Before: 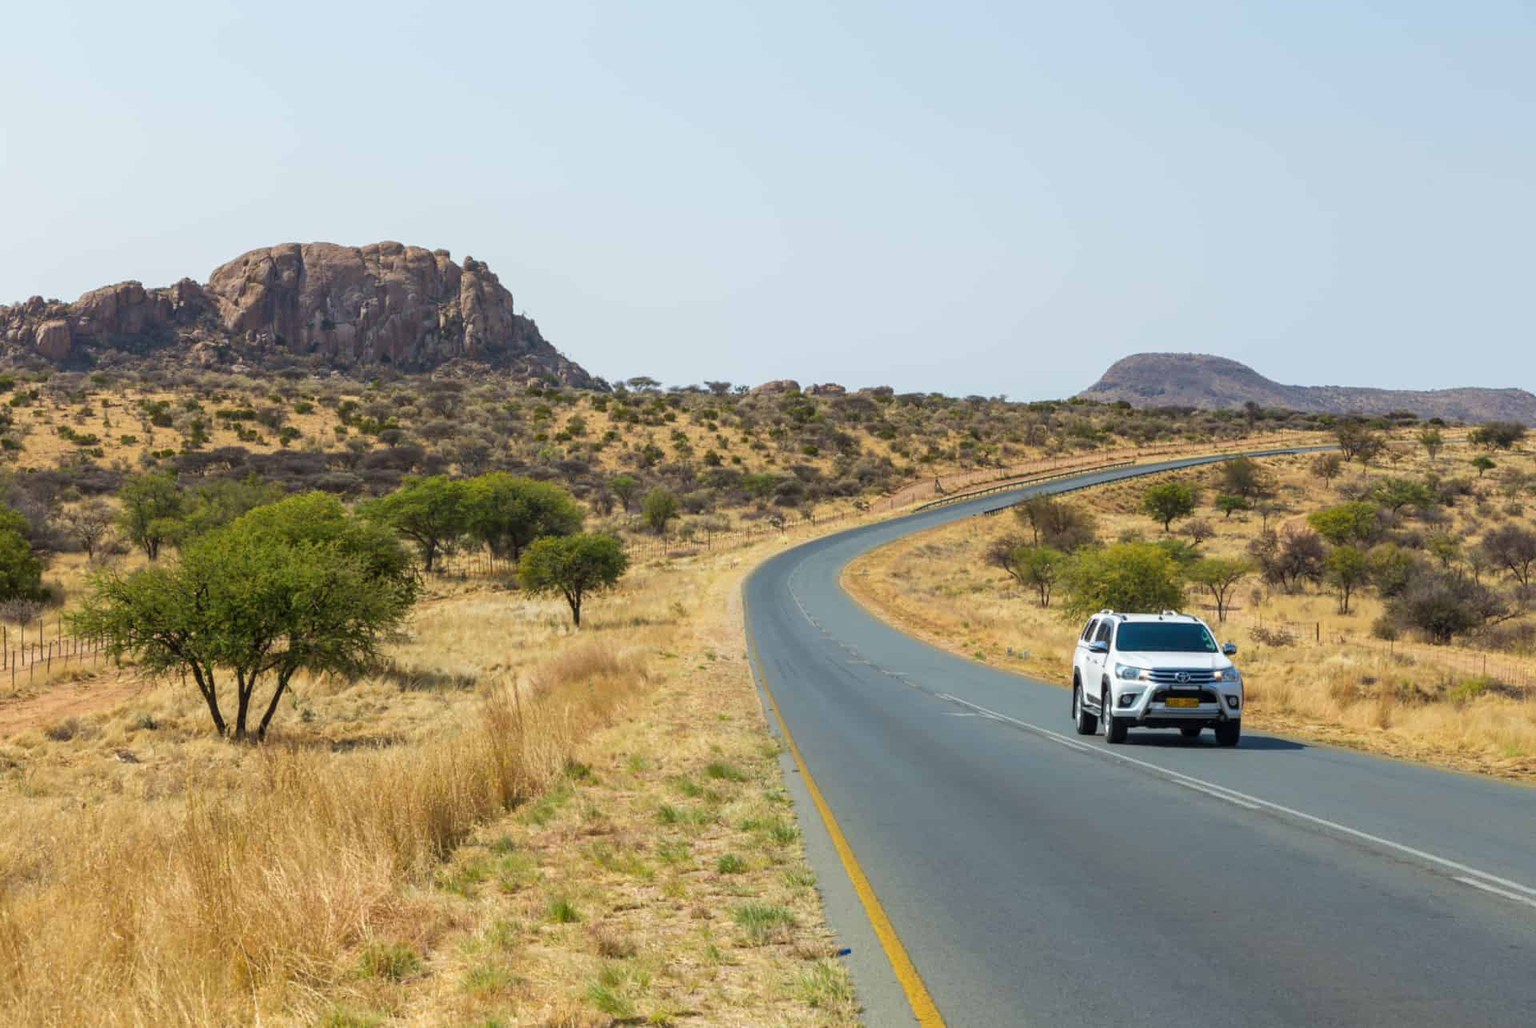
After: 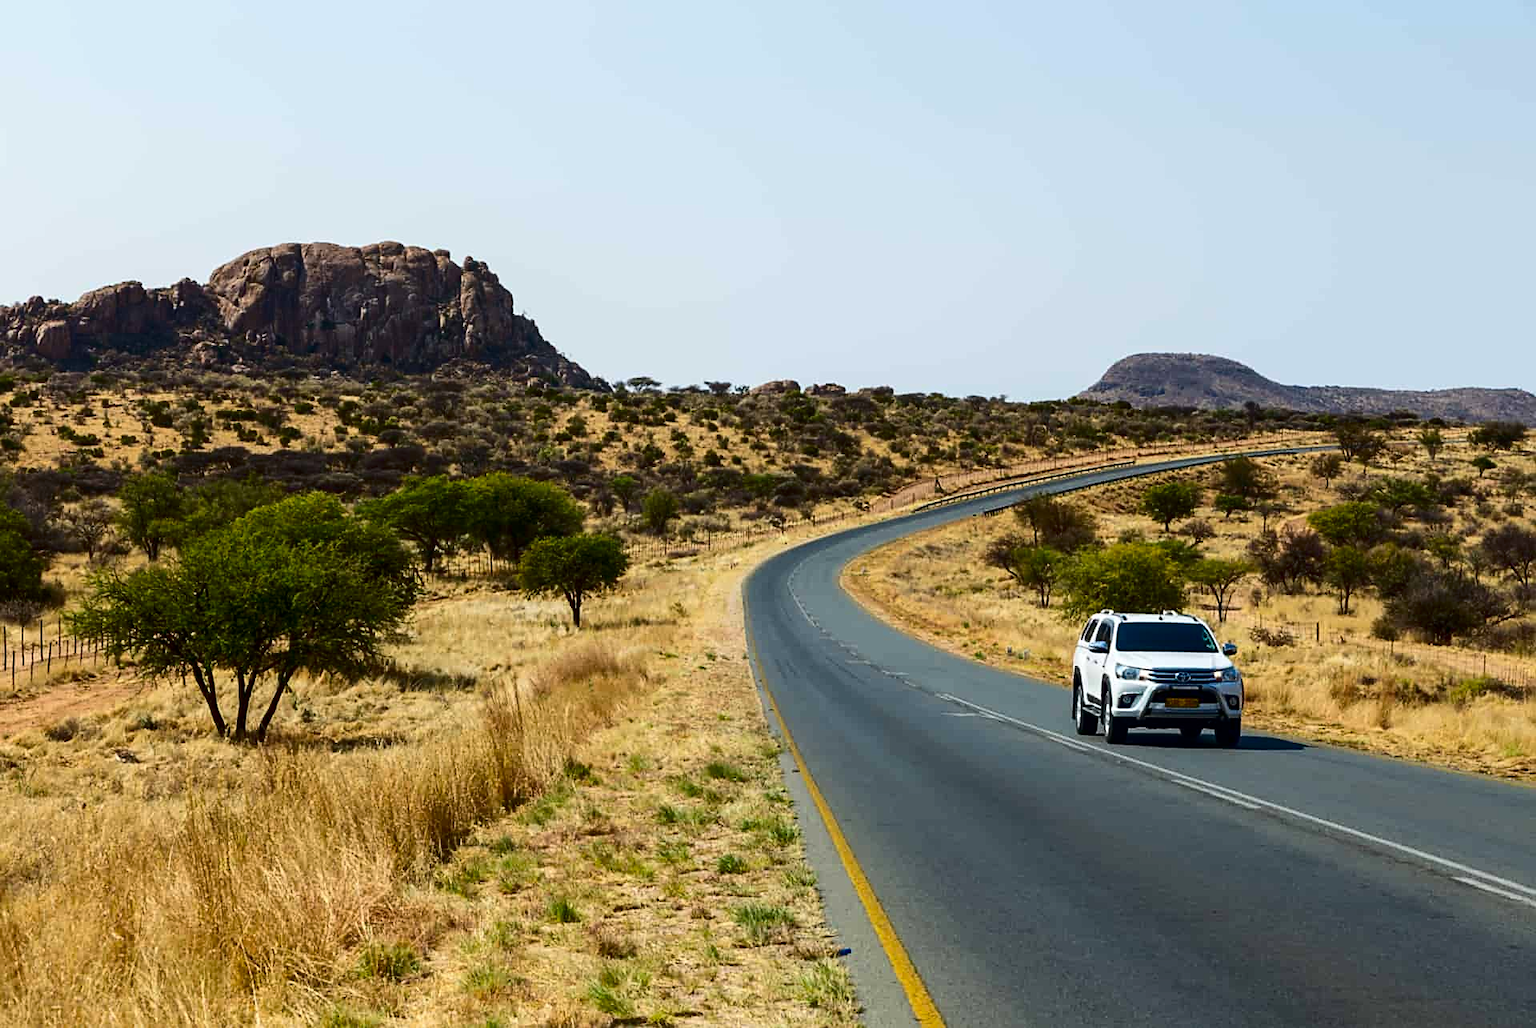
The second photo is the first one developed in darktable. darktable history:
contrast brightness saturation: contrast 0.24, brightness -0.24, saturation 0.14
sharpen: on, module defaults
